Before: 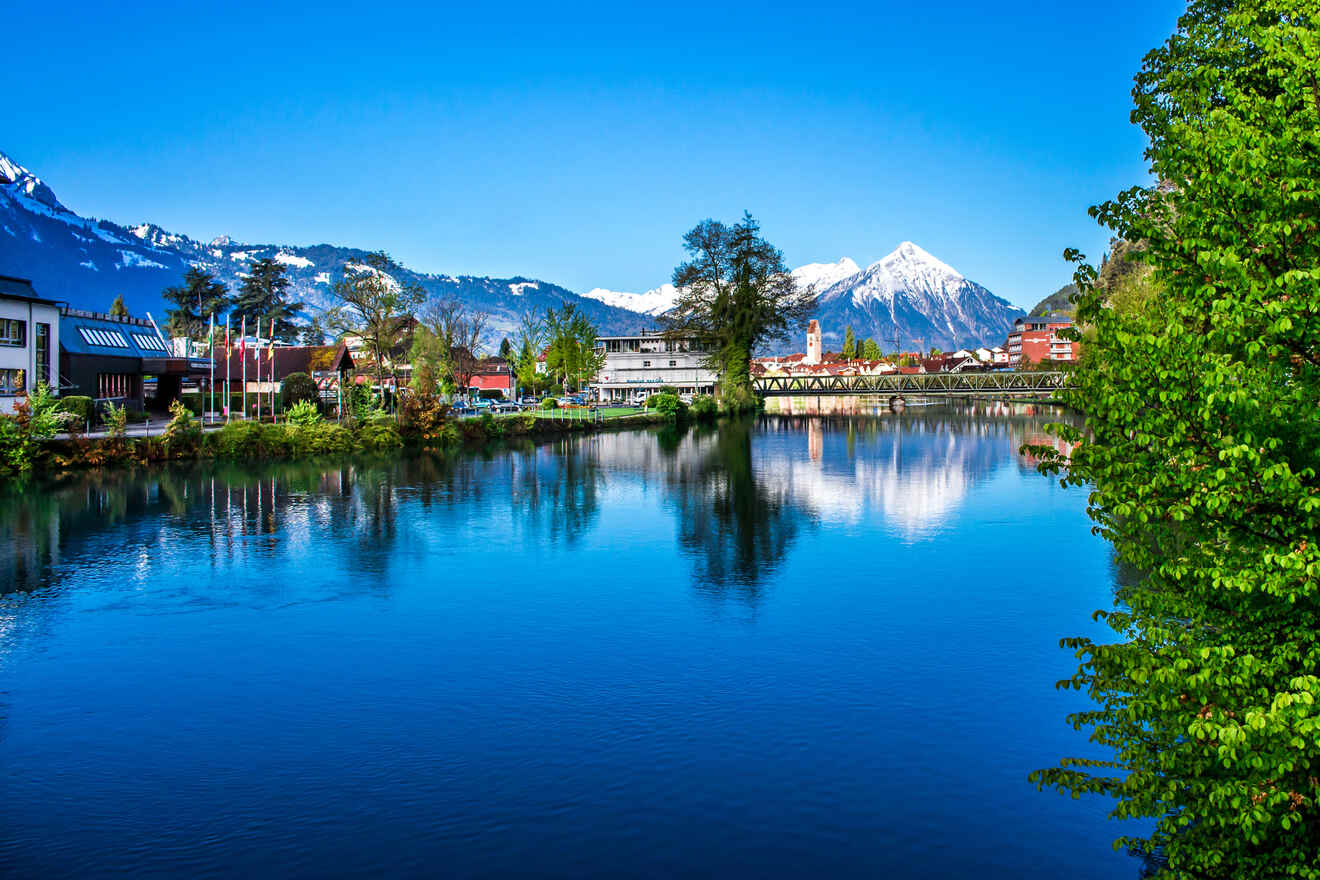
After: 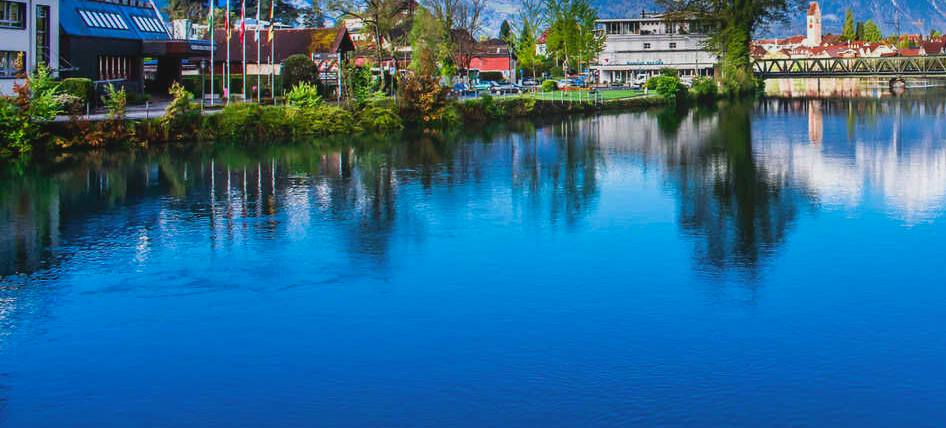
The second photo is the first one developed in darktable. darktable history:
crop: top 36.15%, right 28.29%, bottom 15.147%
local contrast: highlights 67%, shadows 66%, detail 81%, midtone range 0.324
